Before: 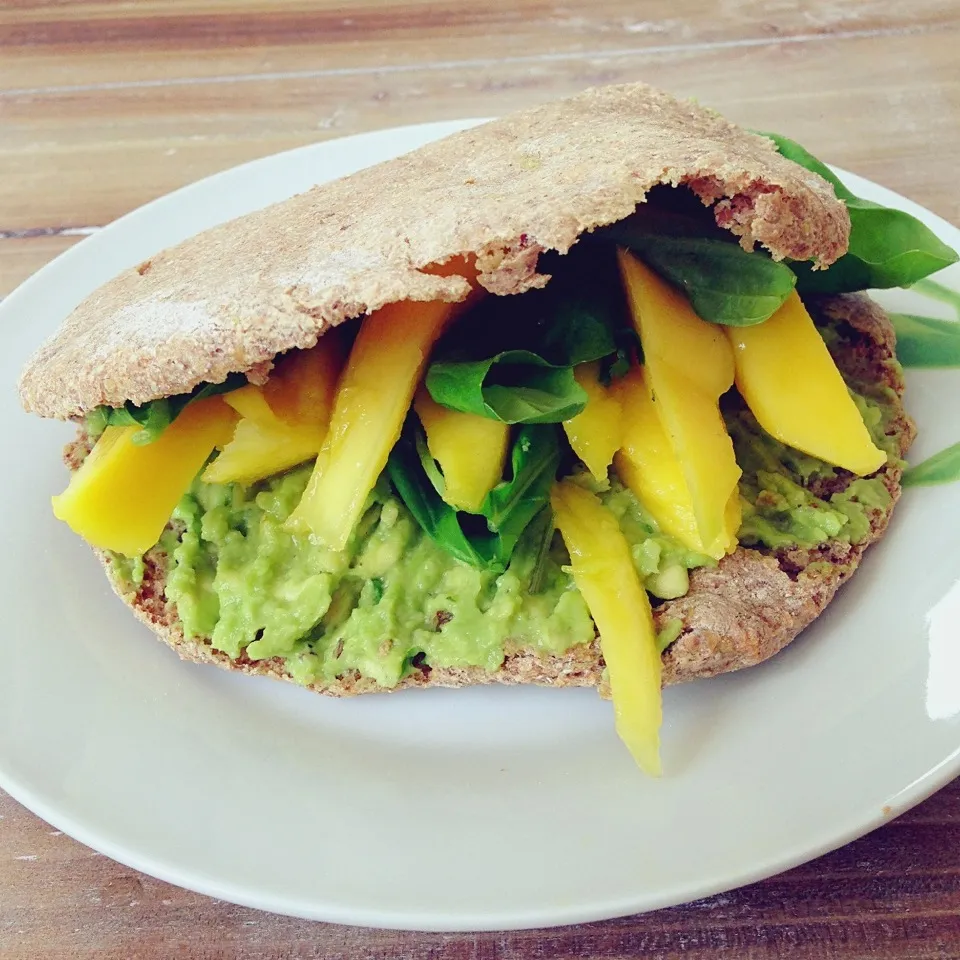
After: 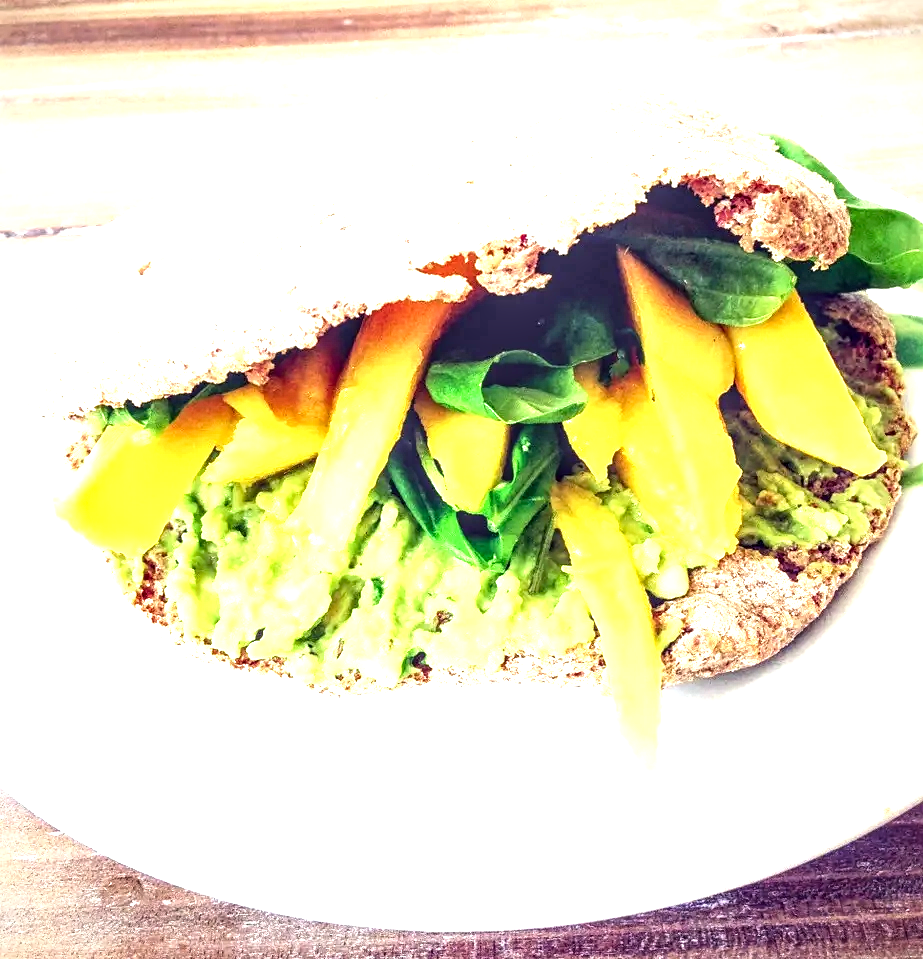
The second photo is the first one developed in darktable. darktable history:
local contrast: highlights 16%, detail 185%
crop: right 3.853%, bottom 0.028%
exposure: black level correction 0, exposure 1.743 EV, compensate exposure bias true, compensate highlight preservation false
vignetting: fall-off radius 63.49%, saturation -0.033
